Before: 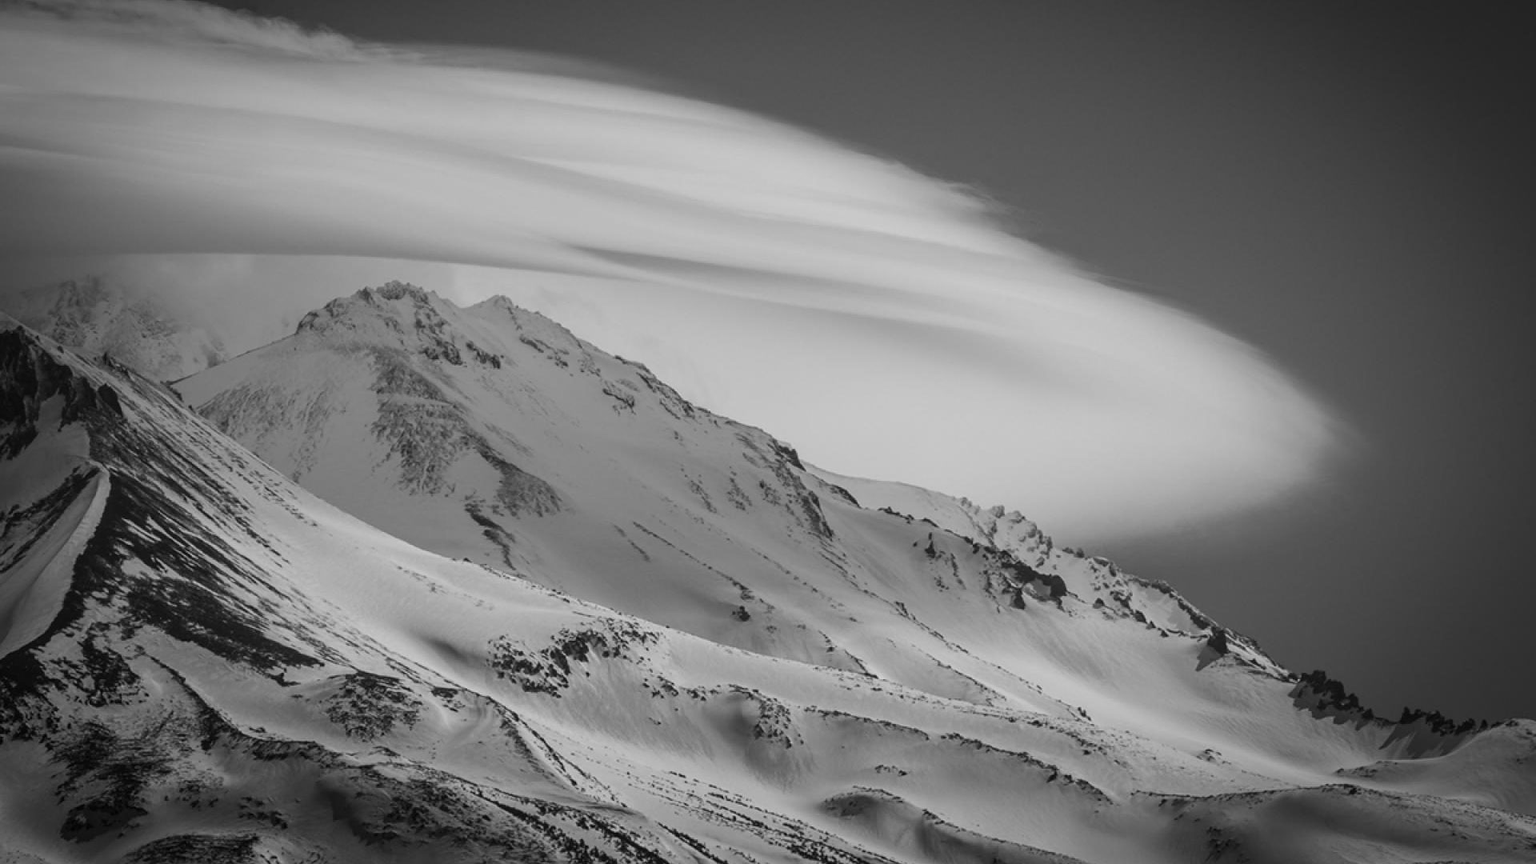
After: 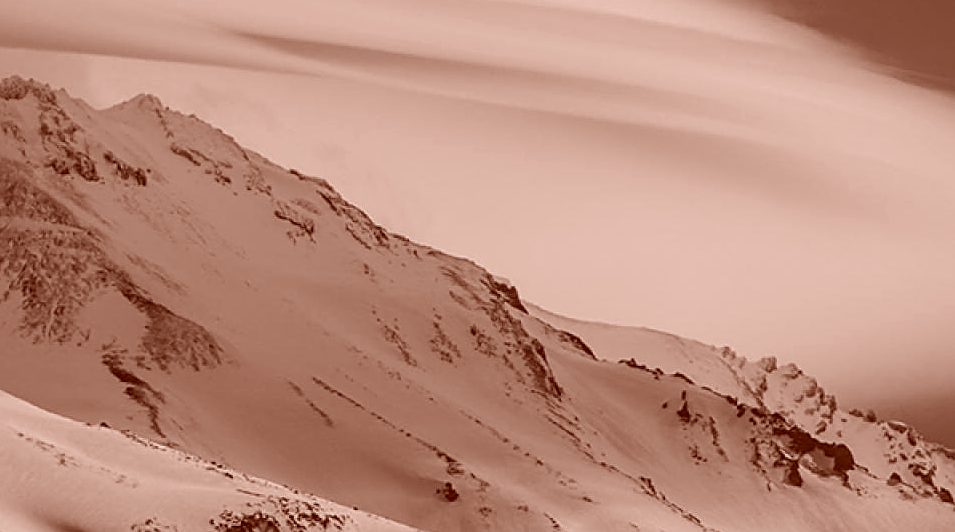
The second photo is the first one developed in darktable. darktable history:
crop: left 24.953%, top 25.478%, right 25.274%, bottom 25.214%
sharpen: on, module defaults
color correction: highlights a* 9.5, highlights b* 8.78, shadows a* 39.93, shadows b* 39.64, saturation 0.824
